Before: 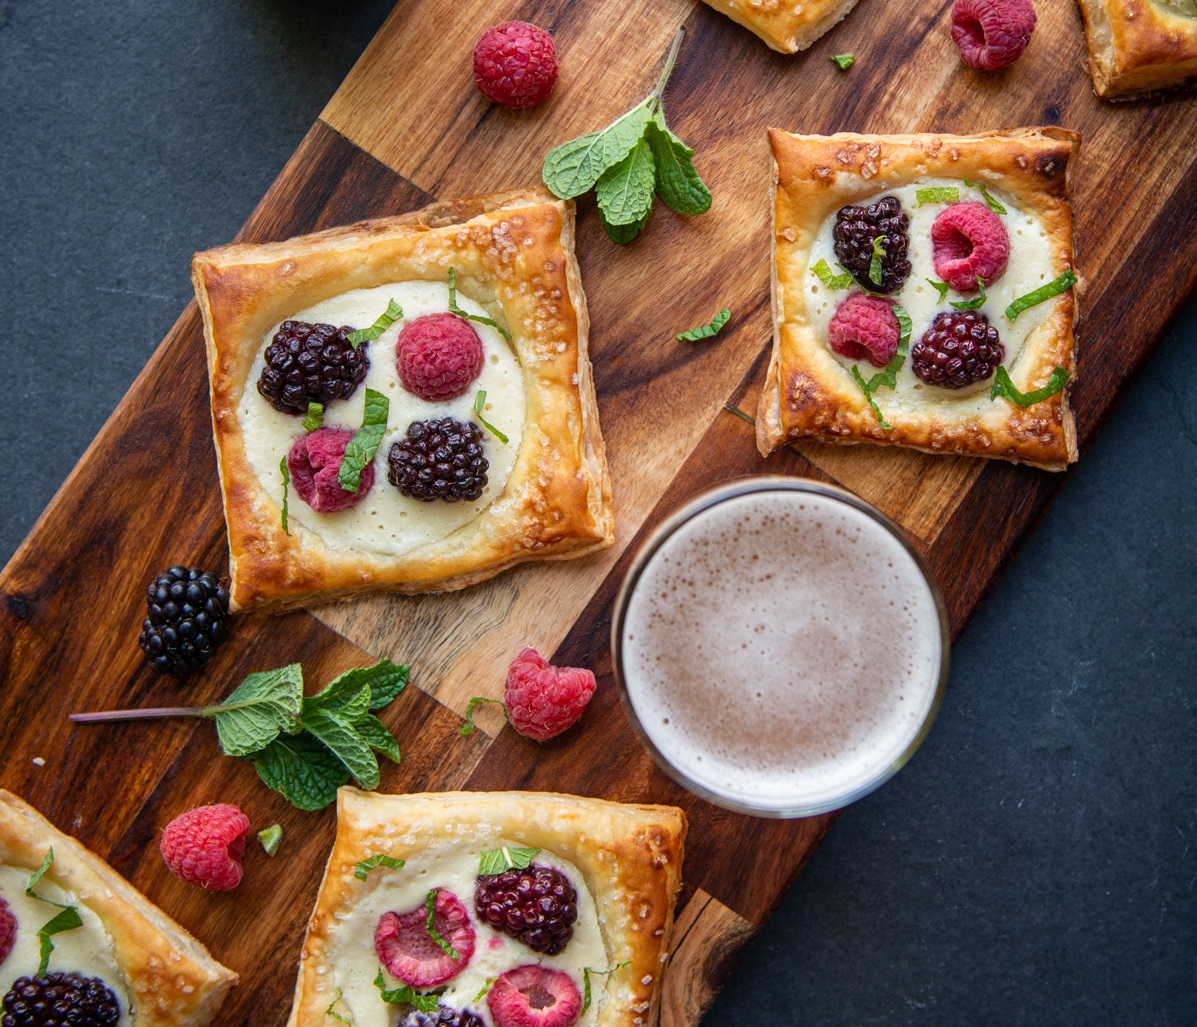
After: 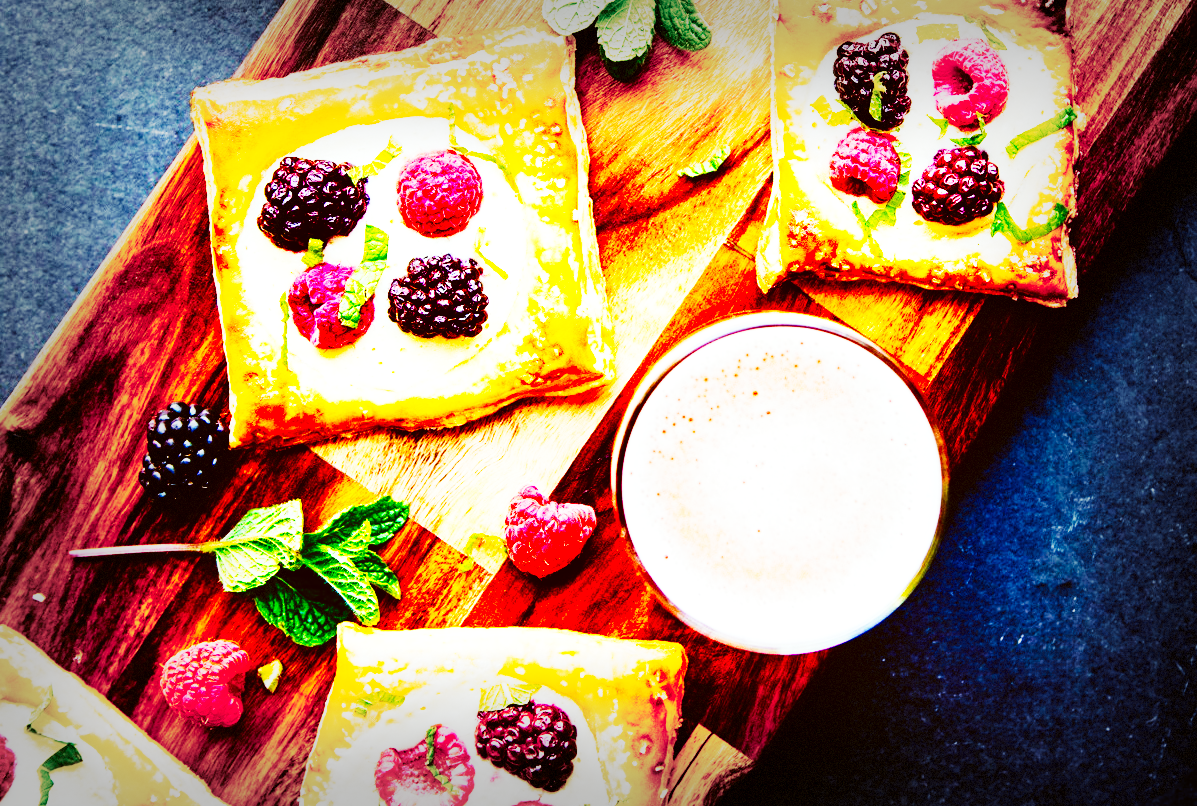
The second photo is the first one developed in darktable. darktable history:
color correction: highlights a* -0.604, highlights b* 0.179, shadows a* 4.66, shadows b* 20.15
vignetting: fall-off start 53.01%, automatic ratio true, width/height ratio 1.316, shape 0.217, dithering 8-bit output
crop and rotate: top 15.978%, bottom 5.51%
color balance rgb: shadows lift › chroma 4.39%, shadows lift › hue 25.85°, linear chroma grading › shadows 19.678%, linear chroma grading › highlights 3.899%, linear chroma grading › mid-tones 9.835%, perceptual saturation grading › global saturation 30.372%
tone curve: curves: ch0 [(0, 0) (0.003, 0.005) (0.011, 0.008) (0.025, 0.01) (0.044, 0.014) (0.069, 0.017) (0.1, 0.022) (0.136, 0.028) (0.177, 0.037) (0.224, 0.049) (0.277, 0.091) (0.335, 0.168) (0.399, 0.292) (0.468, 0.463) (0.543, 0.637) (0.623, 0.792) (0.709, 0.903) (0.801, 0.963) (0.898, 0.985) (1, 1)], preserve colors none
base curve: curves: ch0 [(0, 0) (0.036, 0.025) (0.121, 0.166) (0.206, 0.329) (0.605, 0.79) (1, 1)], preserve colors none
exposure: black level correction 0.001, exposure 1.05 EV, compensate exposure bias true, compensate highlight preservation false
